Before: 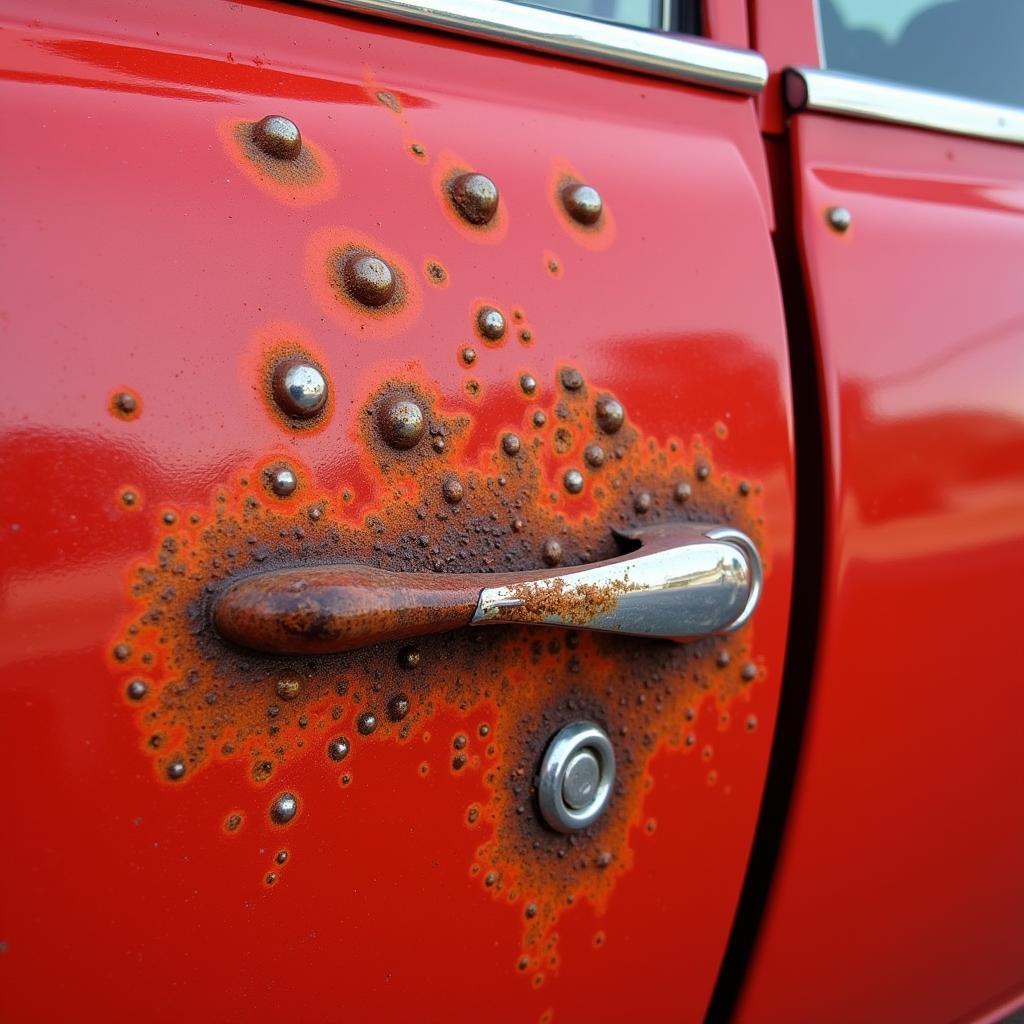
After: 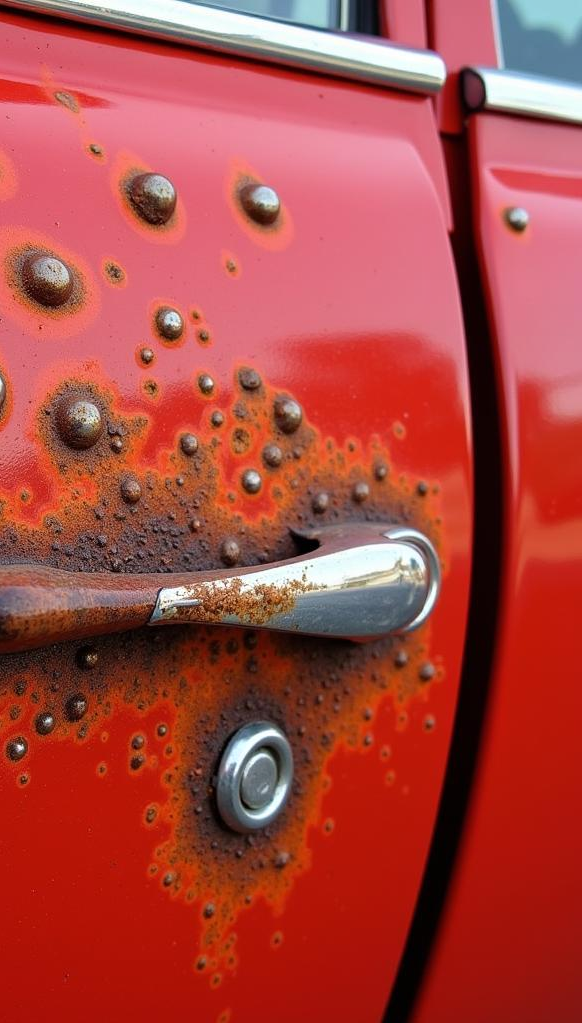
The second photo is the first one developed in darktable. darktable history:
crop: left 31.481%, top 0.019%, right 11.654%
tone equalizer: on, module defaults
